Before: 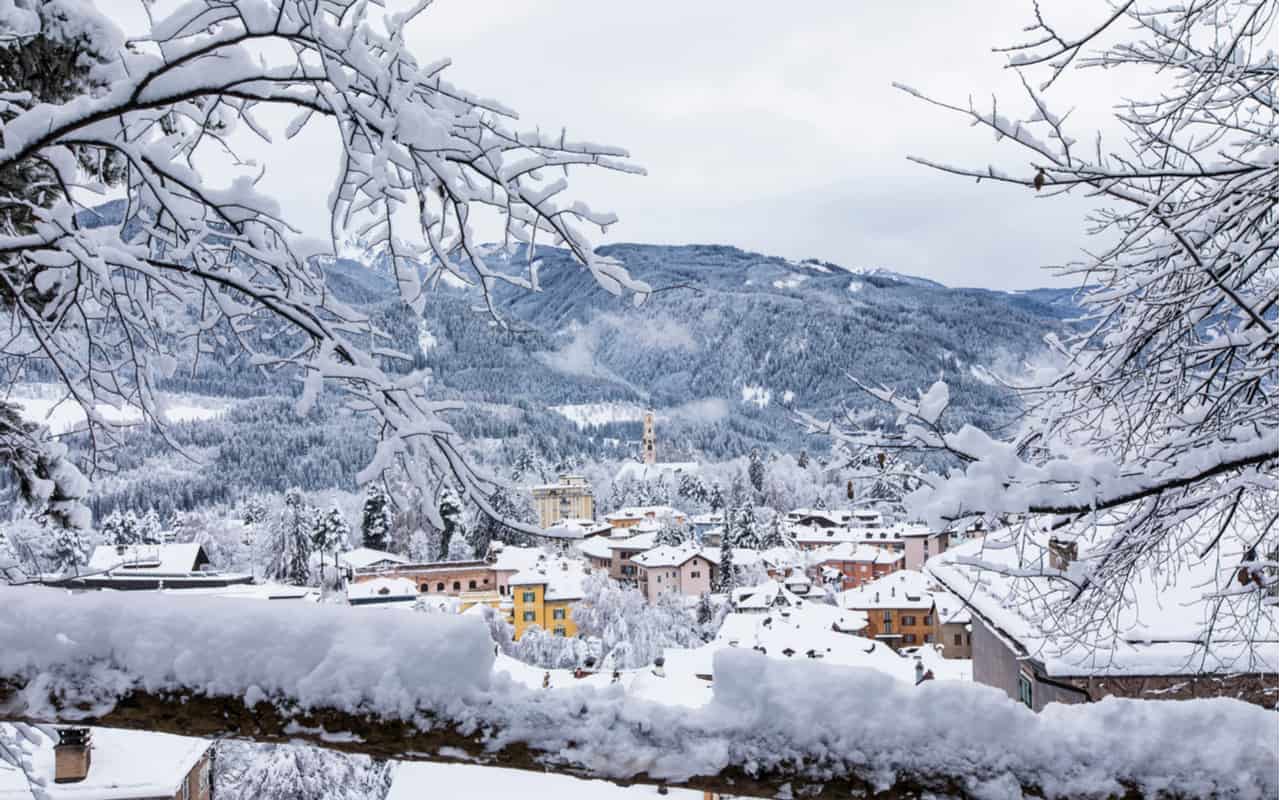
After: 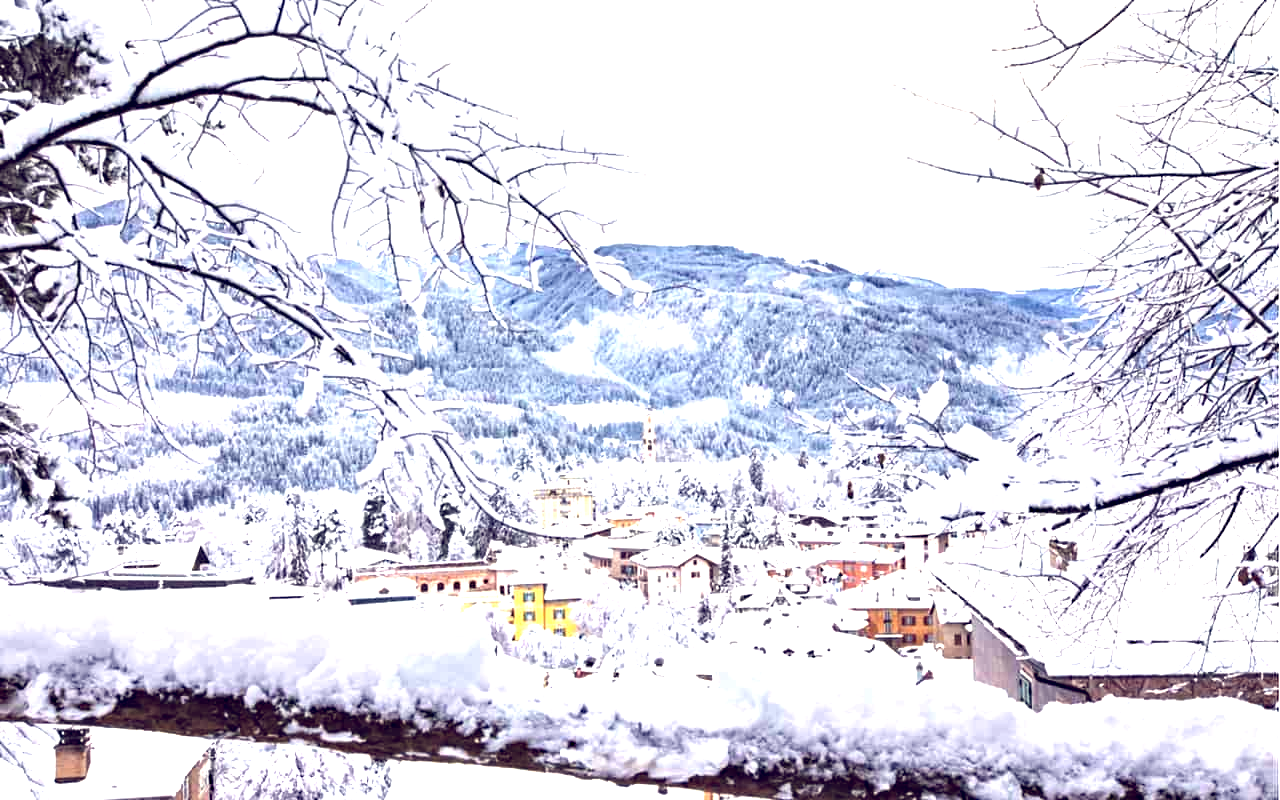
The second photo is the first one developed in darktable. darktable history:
color balance: lift [1.001, 0.997, 0.99, 1.01], gamma [1.007, 1, 0.975, 1.025], gain [1, 1.065, 1.052, 0.935], contrast 13.25%
exposure: black level correction 0, exposure 1.1 EV, compensate highlight preservation false
haze removal: compatibility mode true, adaptive false
